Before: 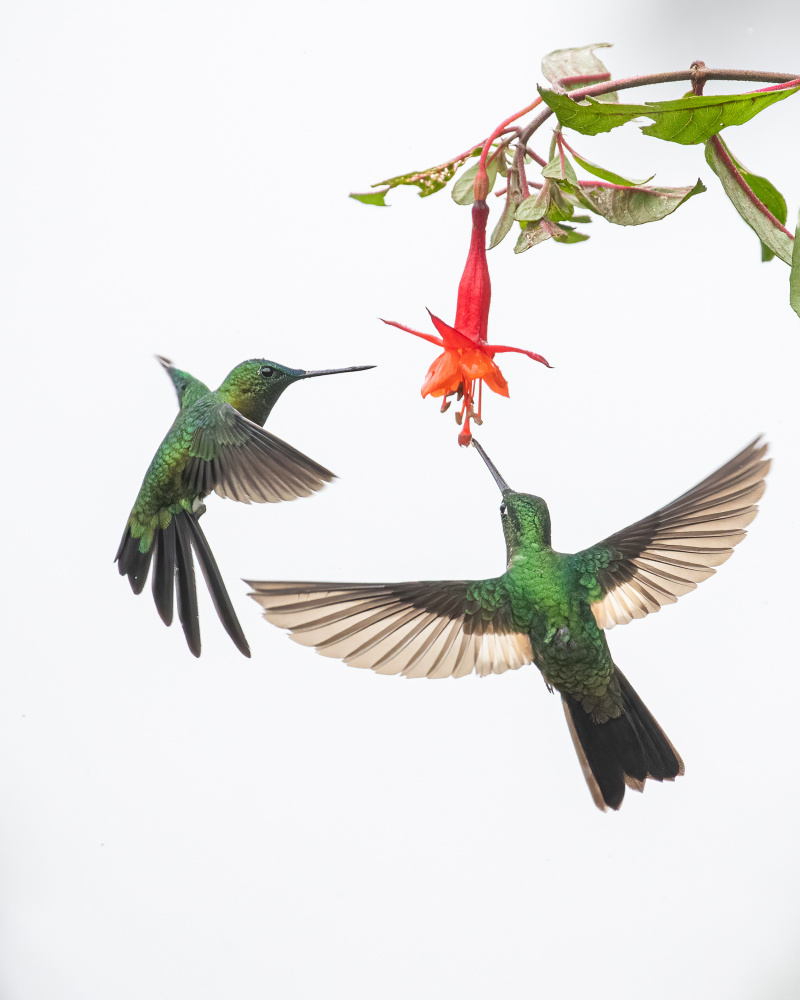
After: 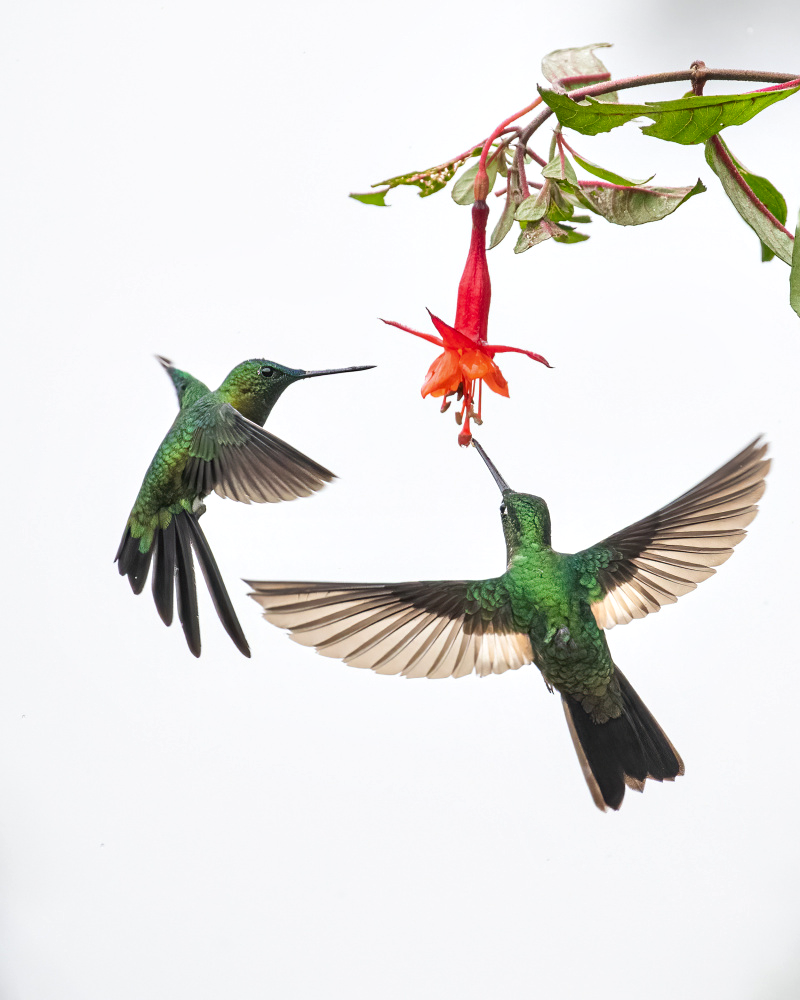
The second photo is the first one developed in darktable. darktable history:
contrast equalizer: octaves 7, y [[0.6 ×6], [0.55 ×6], [0 ×6], [0 ×6], [0 ×6]], mix 0.364
